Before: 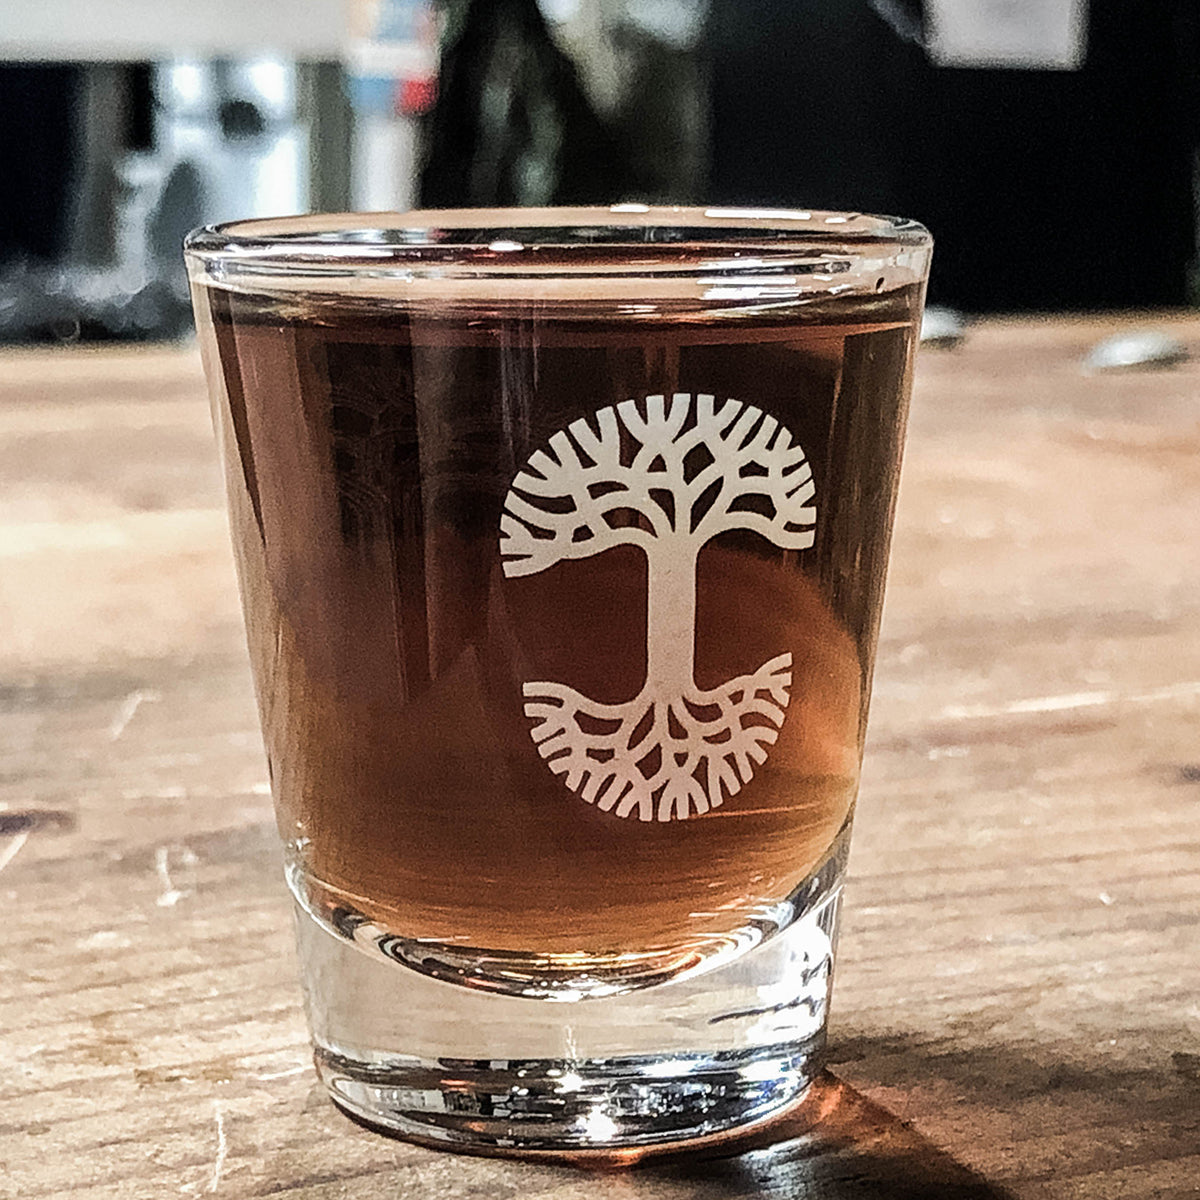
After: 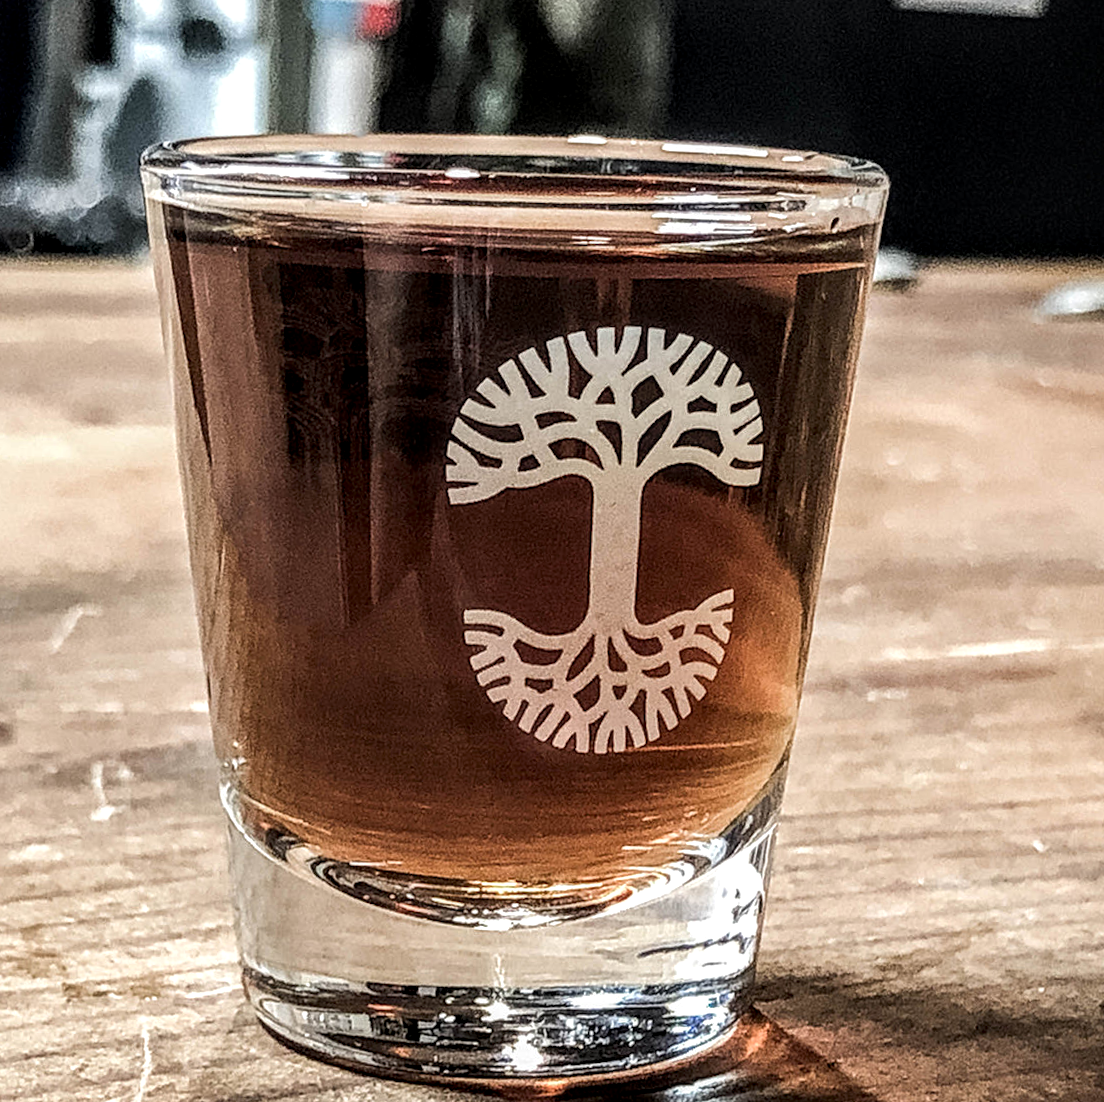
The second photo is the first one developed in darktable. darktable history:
crop and rotate: angle -1.99°, left 3.132%, top 4.358%, right 1.656%, bottom 0.645%
local contrast: detail 150%
